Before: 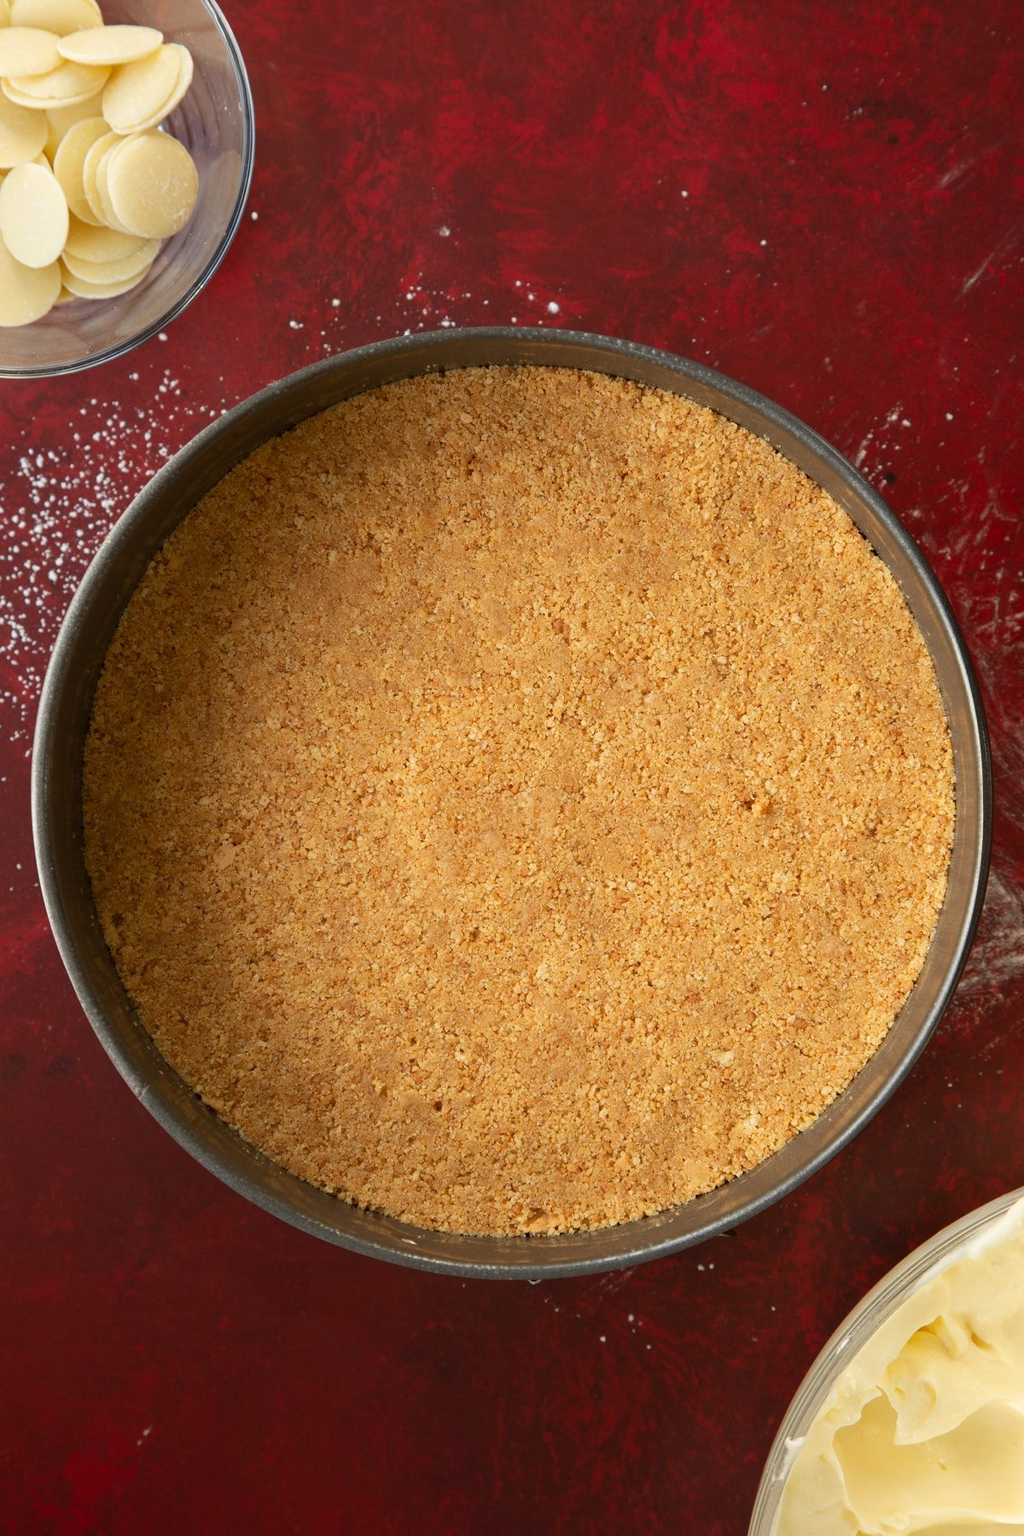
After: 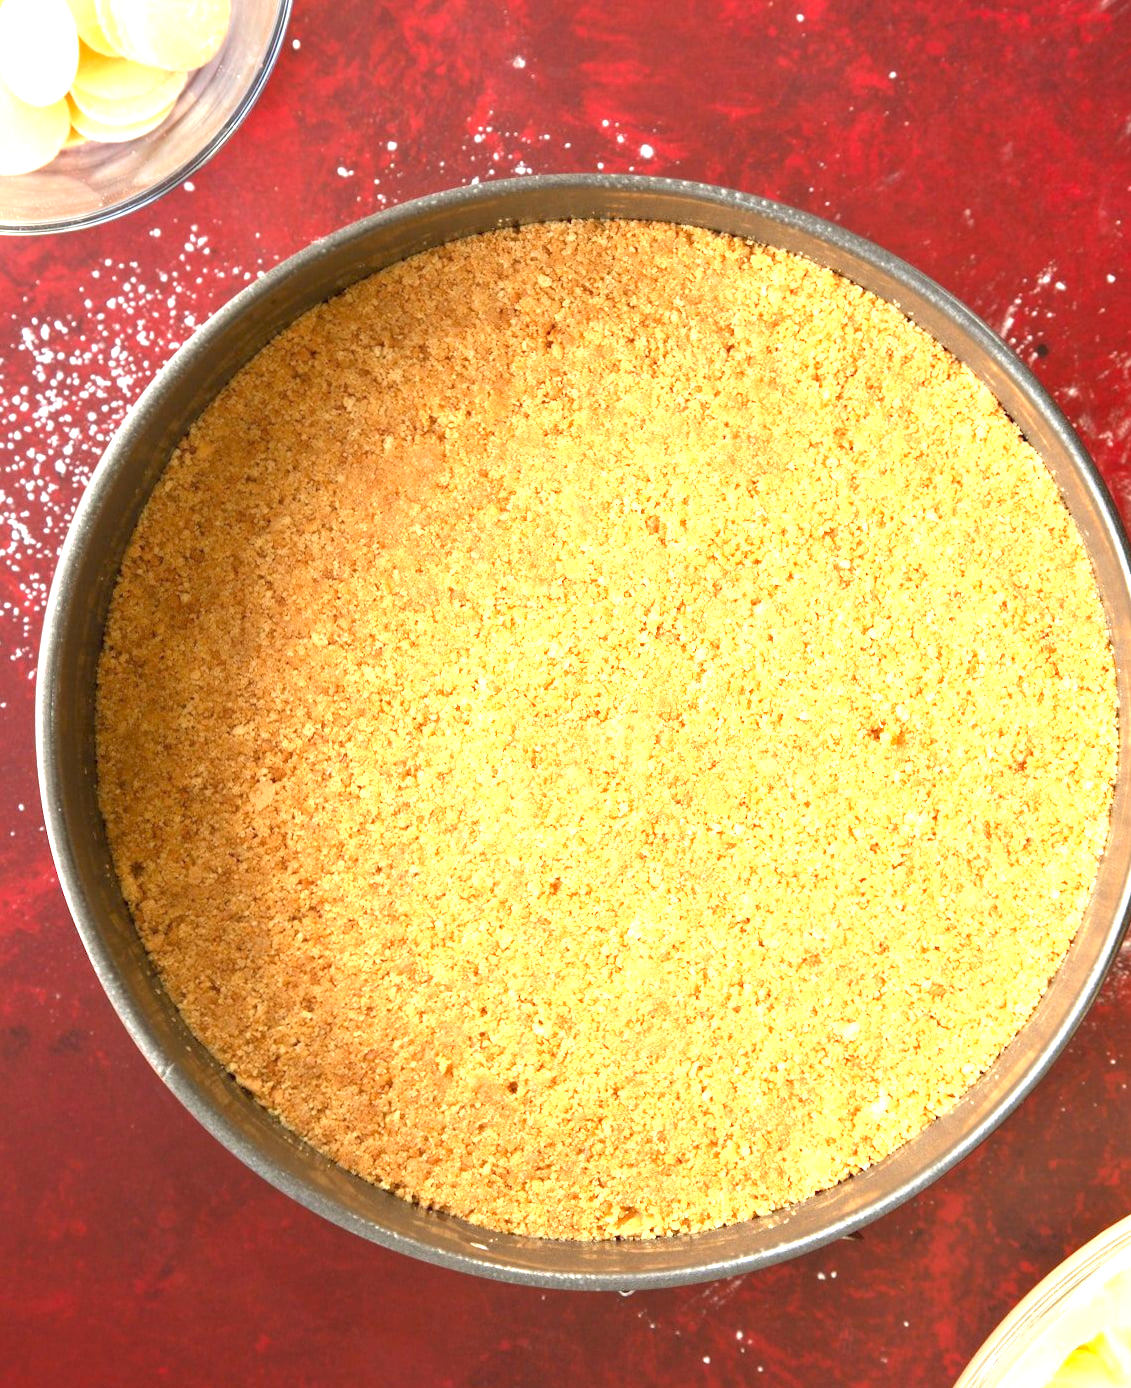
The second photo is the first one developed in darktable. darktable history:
crop and rotate: angle 0.086°, top 11.536%, right 5.456%, bottom 11.173%
exposure: black level correction 0.001, exposure 1.71 EV, compensate exposure bias true, compensate highlight preservation false
local contrast: detail 110%
contrast equalizer: octaves 7, y [[0.5 ×4, 0.483, 0.43], [0.5 ×6], [0.5 ×6], [0 ×6], [0 ×6]]
